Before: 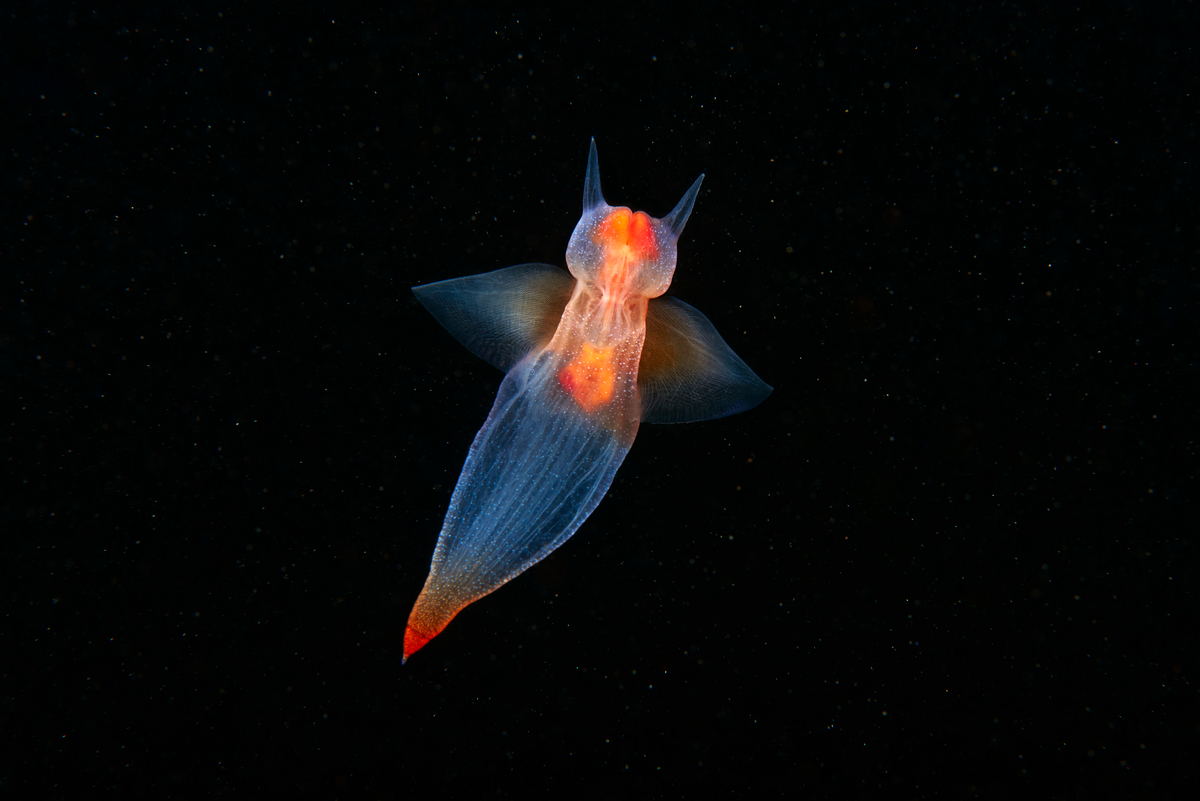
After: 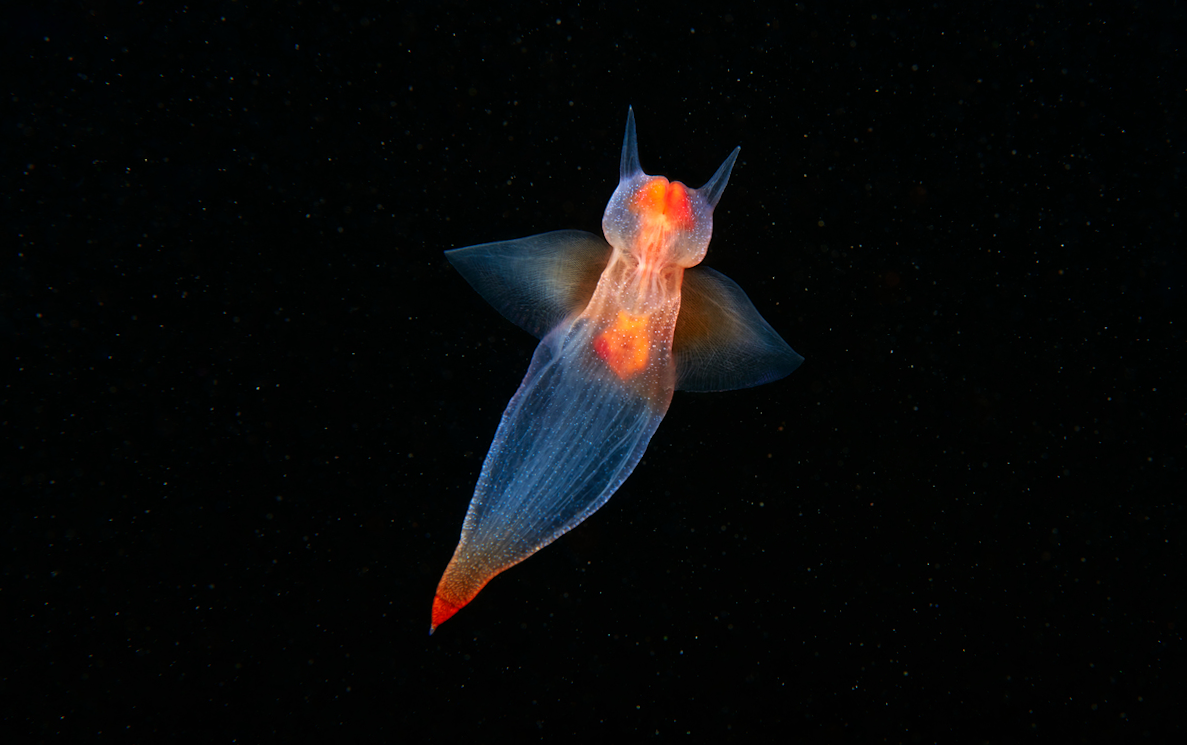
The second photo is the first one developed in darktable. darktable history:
bloom: size 5%, threshold 95%, strength 15%
rotate and perspective: rotation 0.679°, lens shift (horizontal) 0.136, crop left 0.009, crop right 0.991, crop top 0.078, crop bottom 0.95
